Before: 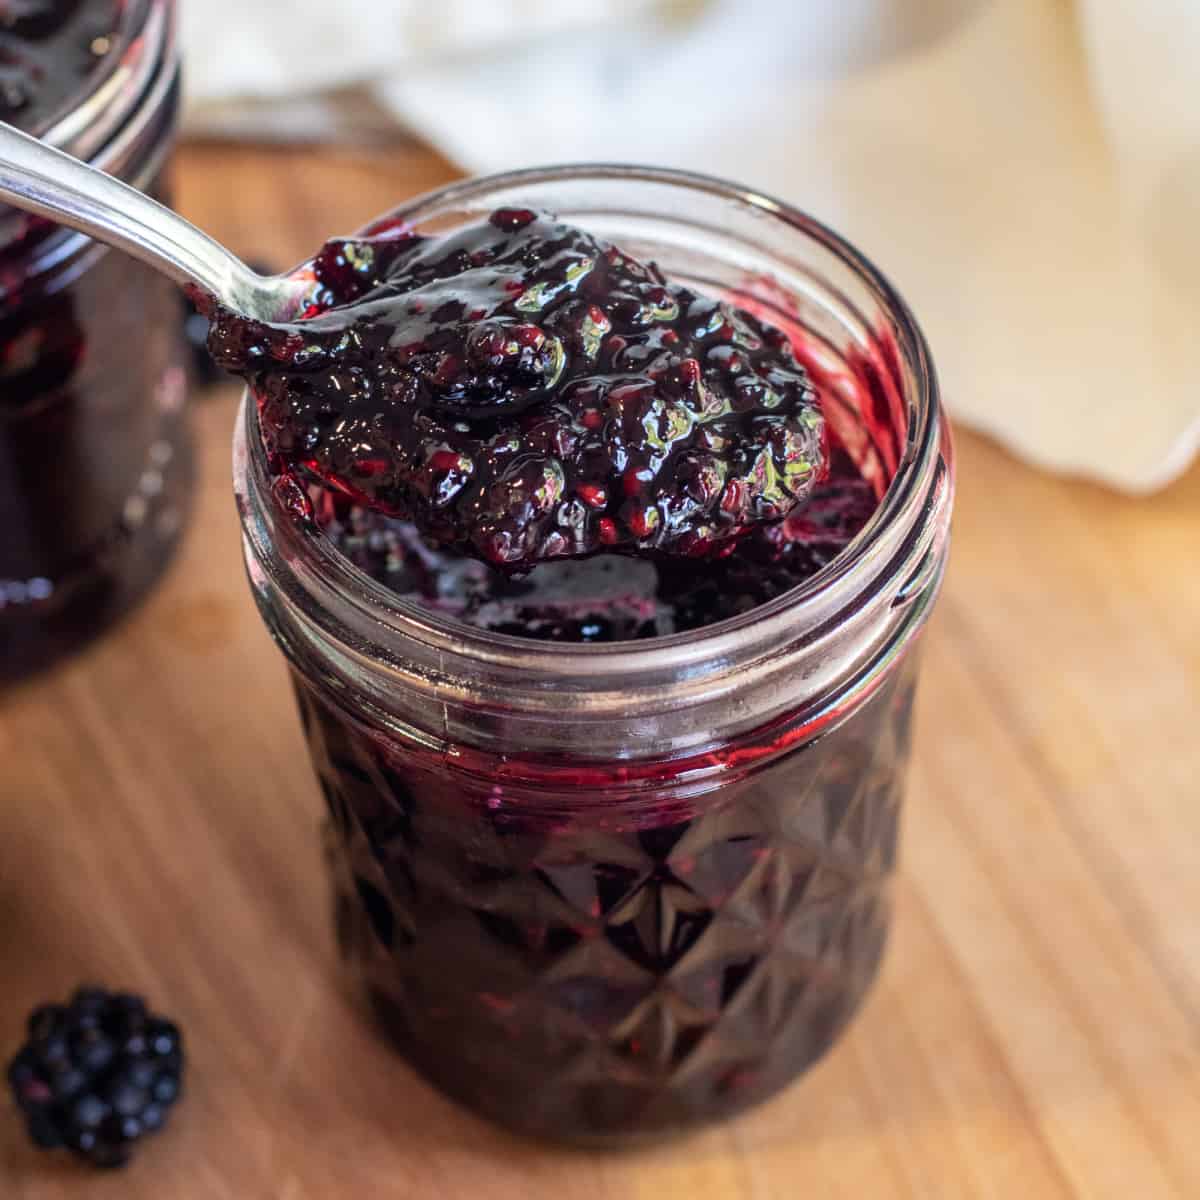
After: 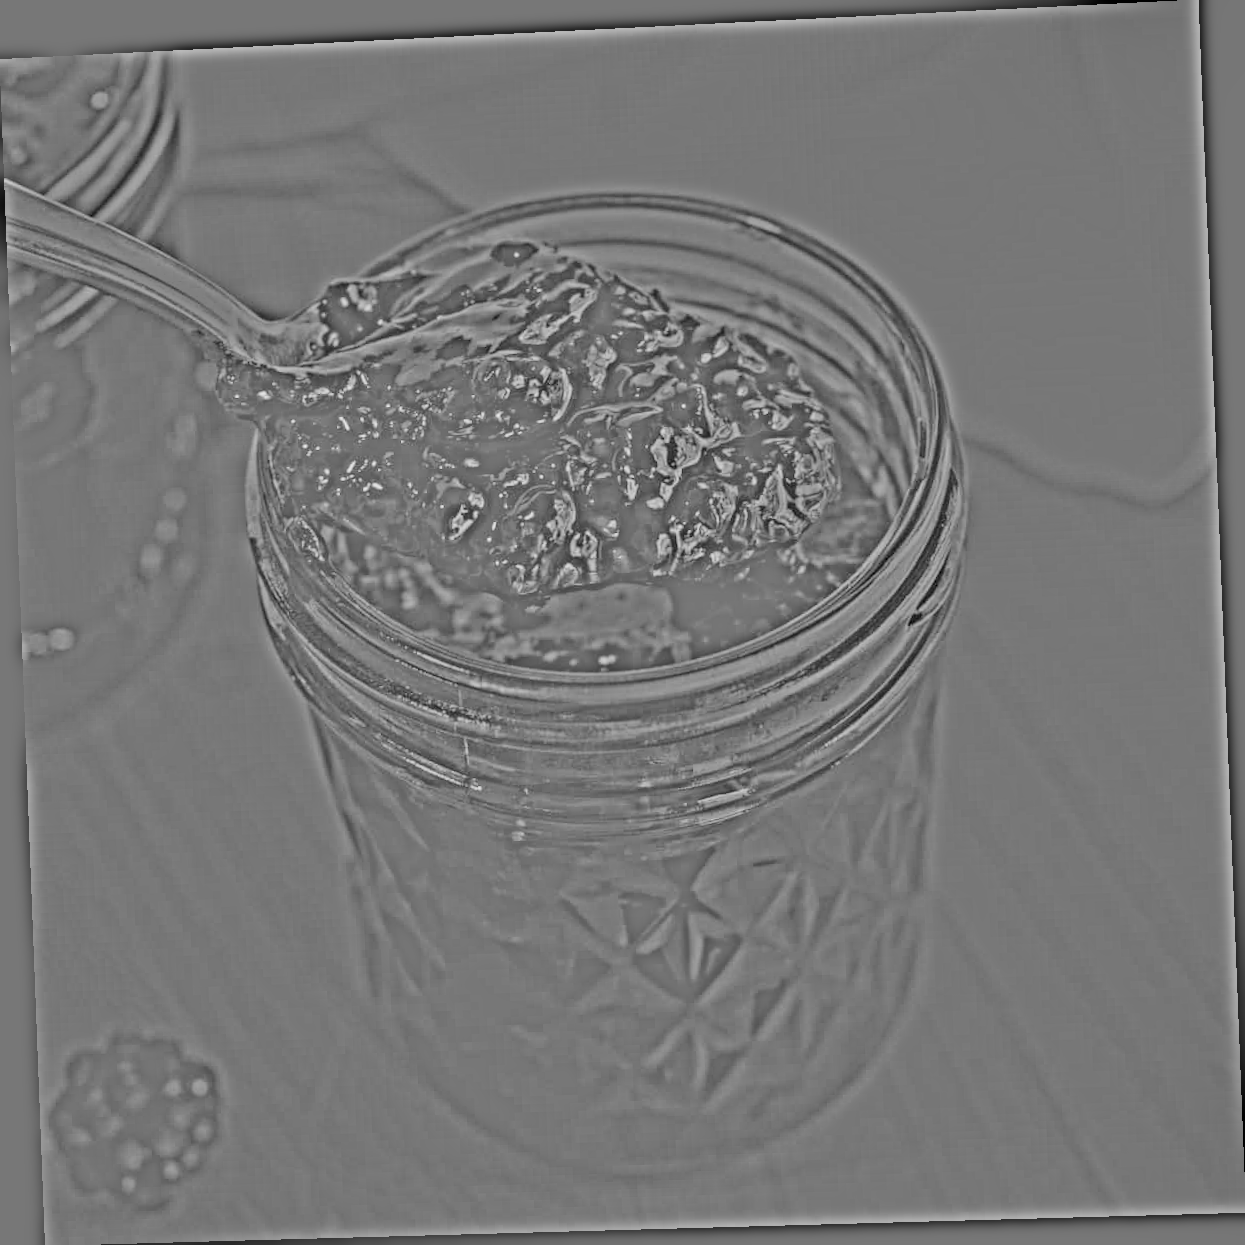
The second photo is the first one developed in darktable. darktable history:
local contrast: on, module defaults
highpass: sharpness 25.84%, contrast boost 14.94%
filmic rgb: black relative exposure -5 EV, hardness 2.88, contrast 1.3, highlights saturation mix -30%
rotate and perspective: rotation -2.22°, lens shift (horizontal) -0.022, automatic cropping off
